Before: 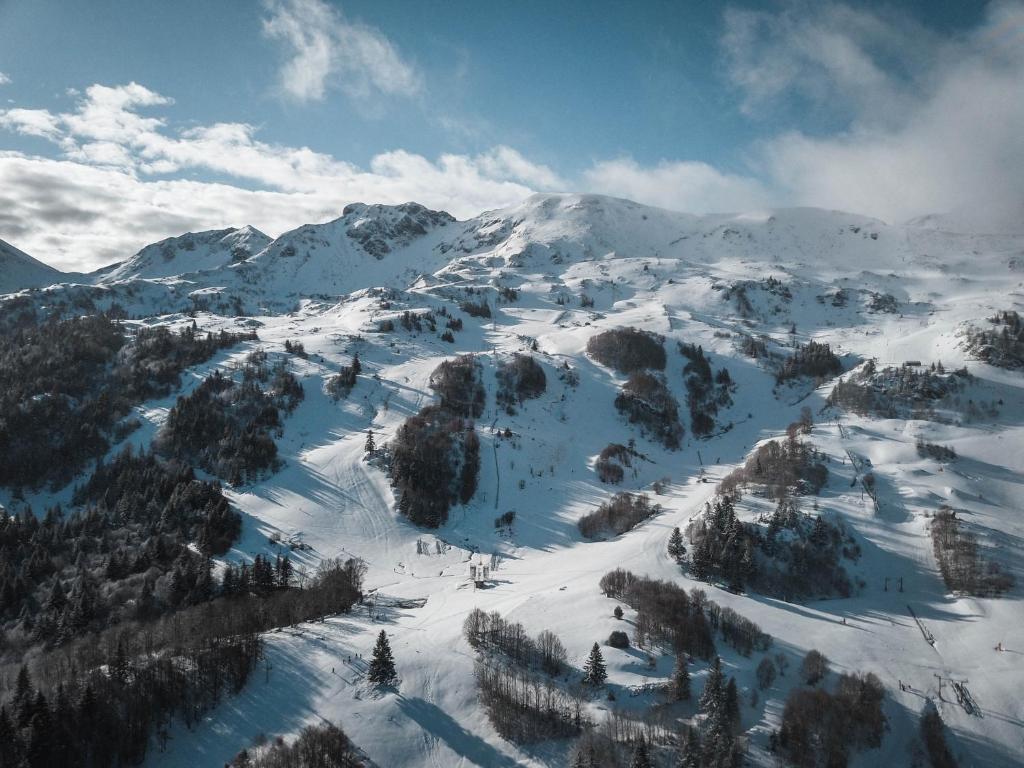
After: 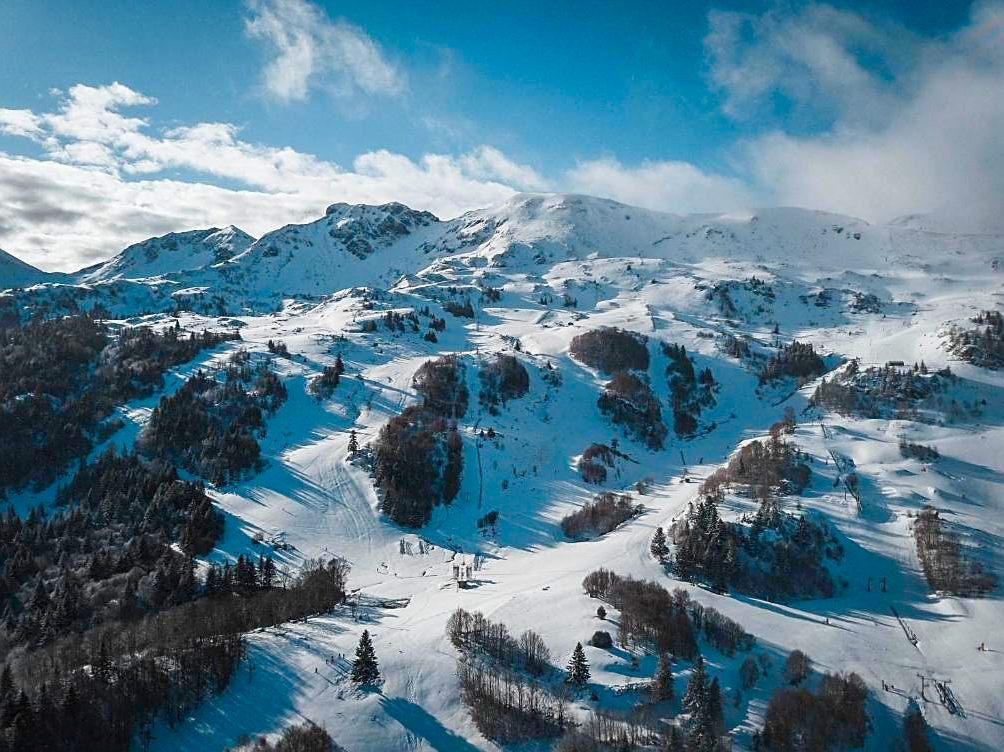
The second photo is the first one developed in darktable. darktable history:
crop: left 1.661%, right 0.282%, bottom 2.06%
contrast brightness saturation: contrast 0.086, saturation 0.282
sharpen: on, module defaults
color balance rgb: perceptual saturation grading › global saturation 20%, perceptual saturation grading › highlights -25.156%, perceptual saturation grading › shadows 50.455%, global vibrance 20%
